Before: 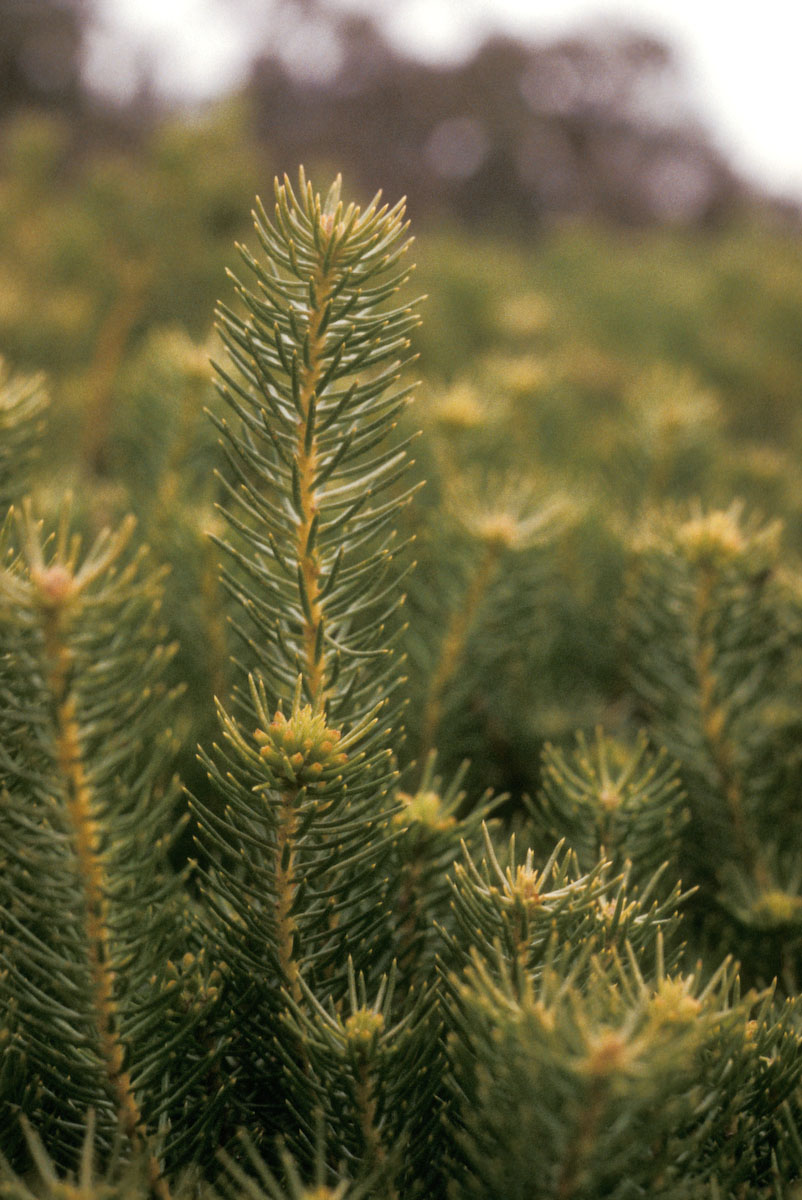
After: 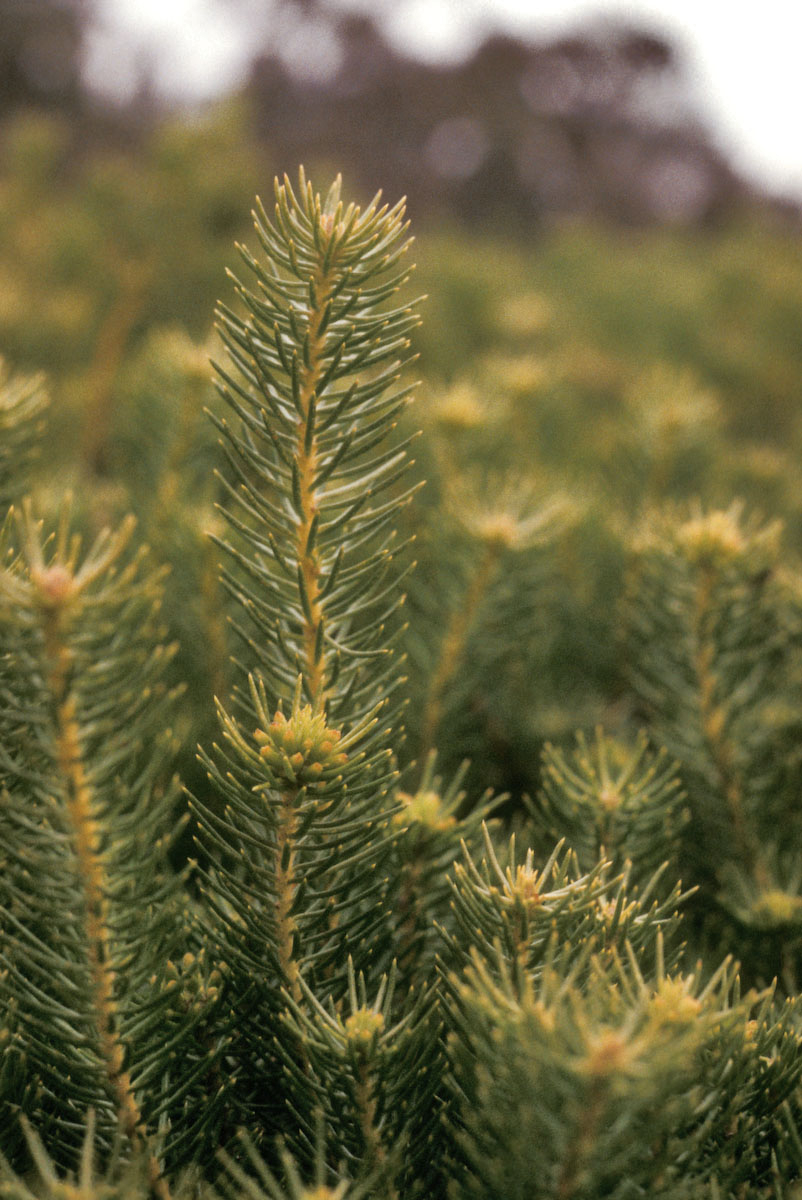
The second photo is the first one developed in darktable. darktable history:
shadows and highlights: radius 107.35, shadows 44.88, highlights -66.75, low approximation 0.01, soften with gaussian
